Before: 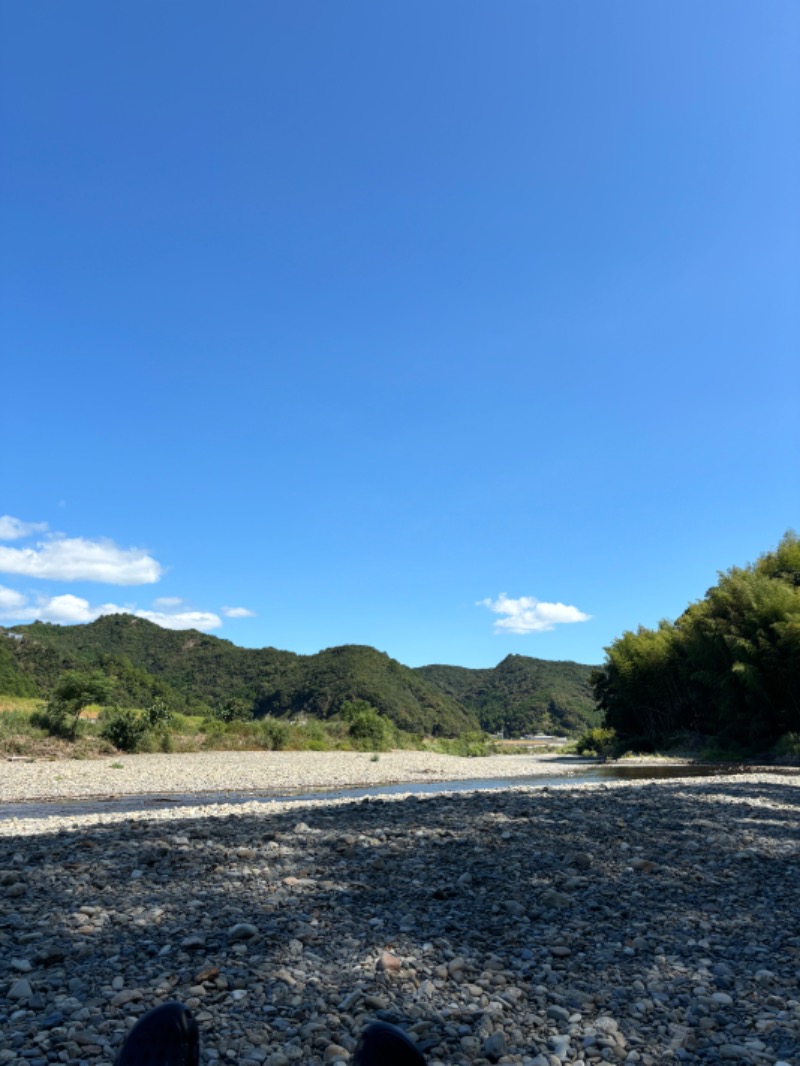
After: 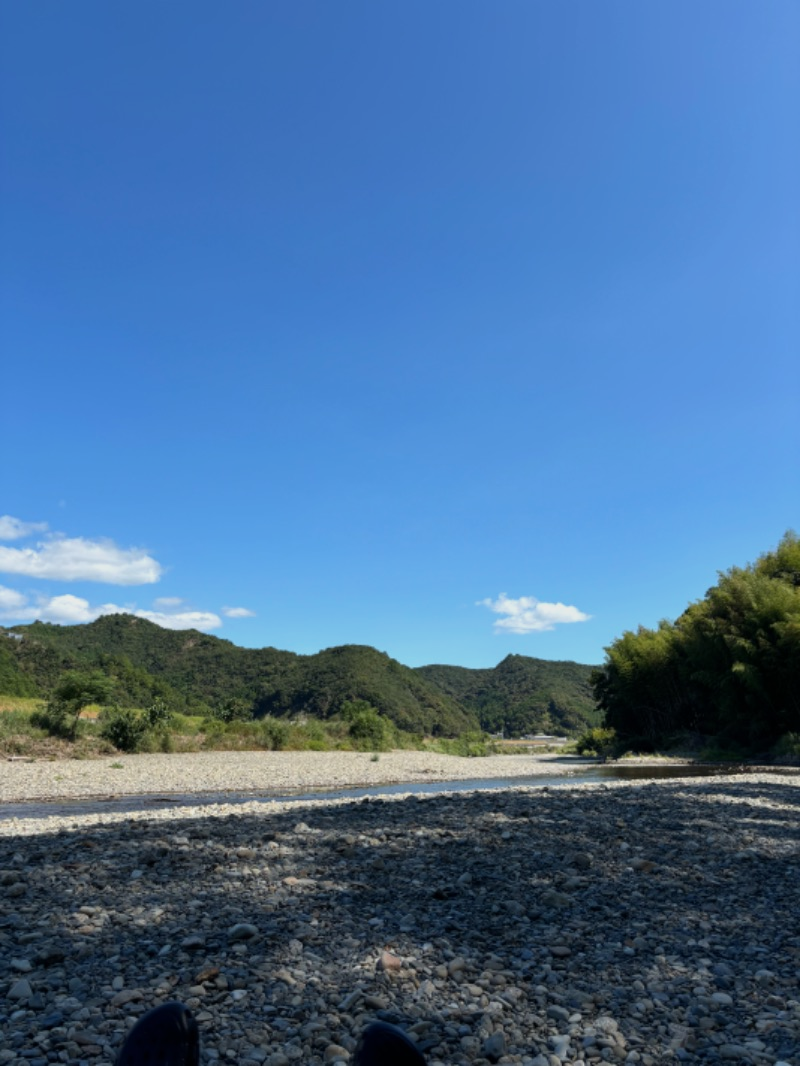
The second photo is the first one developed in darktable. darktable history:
exposure: exposure -0.276 EV, compensate exposure bias true, compensate highlight preservation false
